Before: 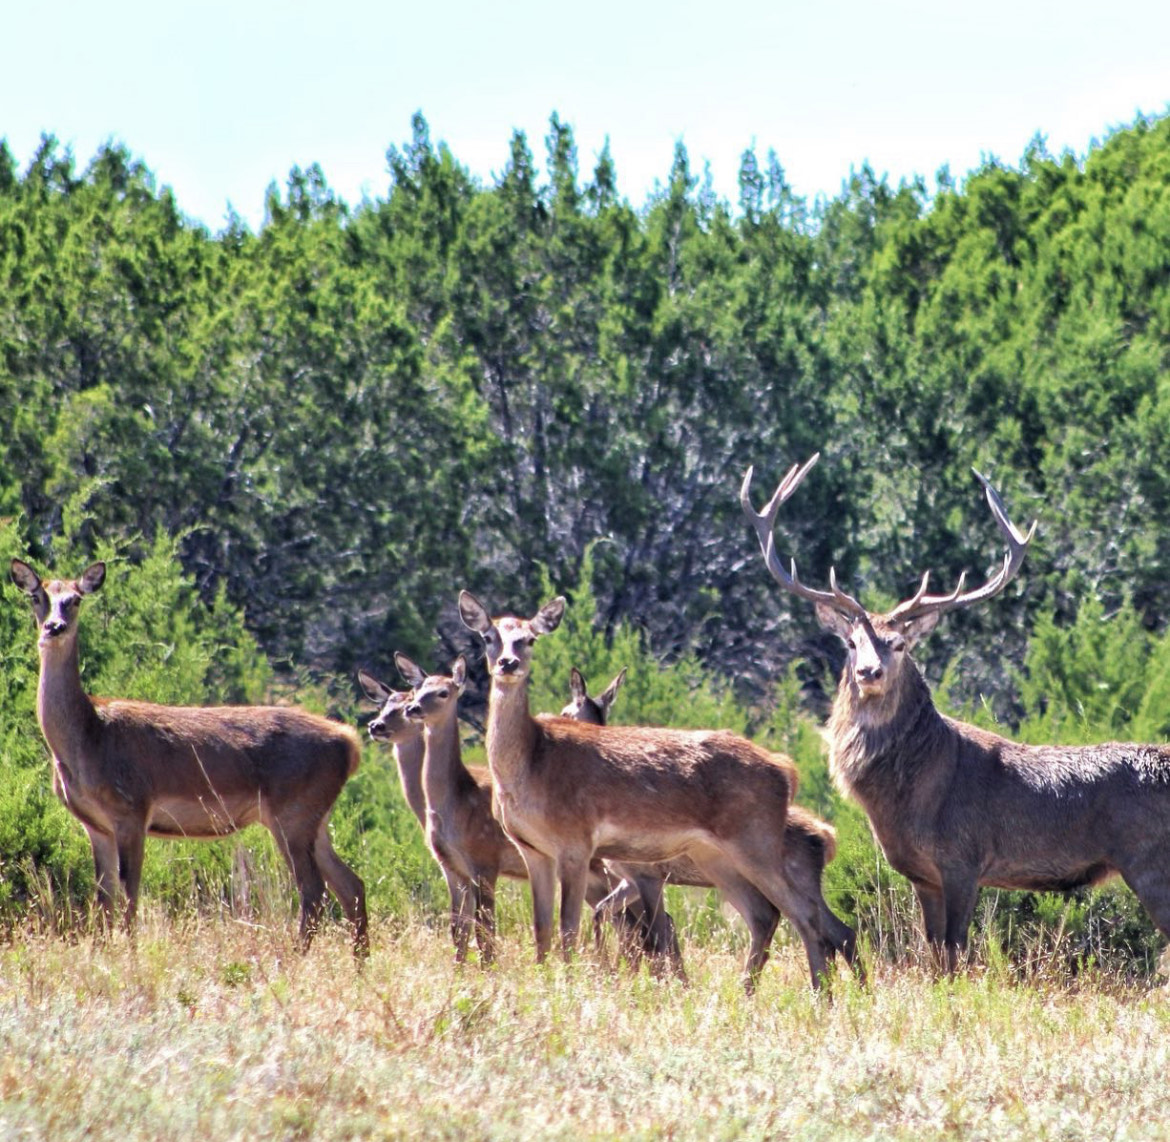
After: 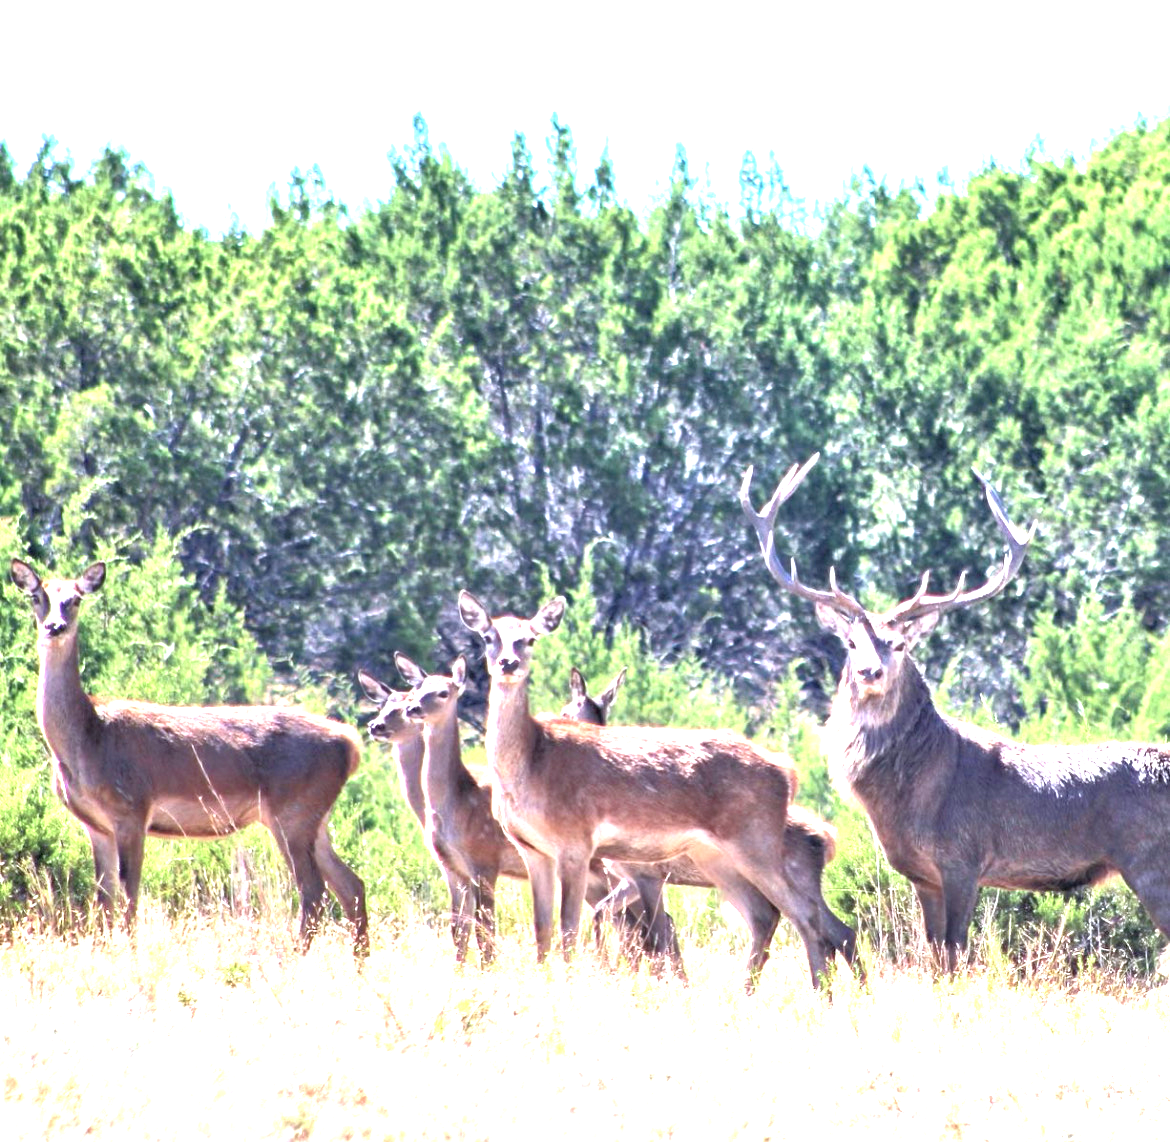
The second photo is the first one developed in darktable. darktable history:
color balance: input saturation 80.07%
white balance: red 0.984, blue 1.059
rgb curve: curves: ch0 [(0, 0) (0.053, 0.068) (0.122, 0.128) (1, 1)]
exposure: black level correction 0, exposure 1.55 EV, compensate exposure bias true, compensate highlight preservation false
